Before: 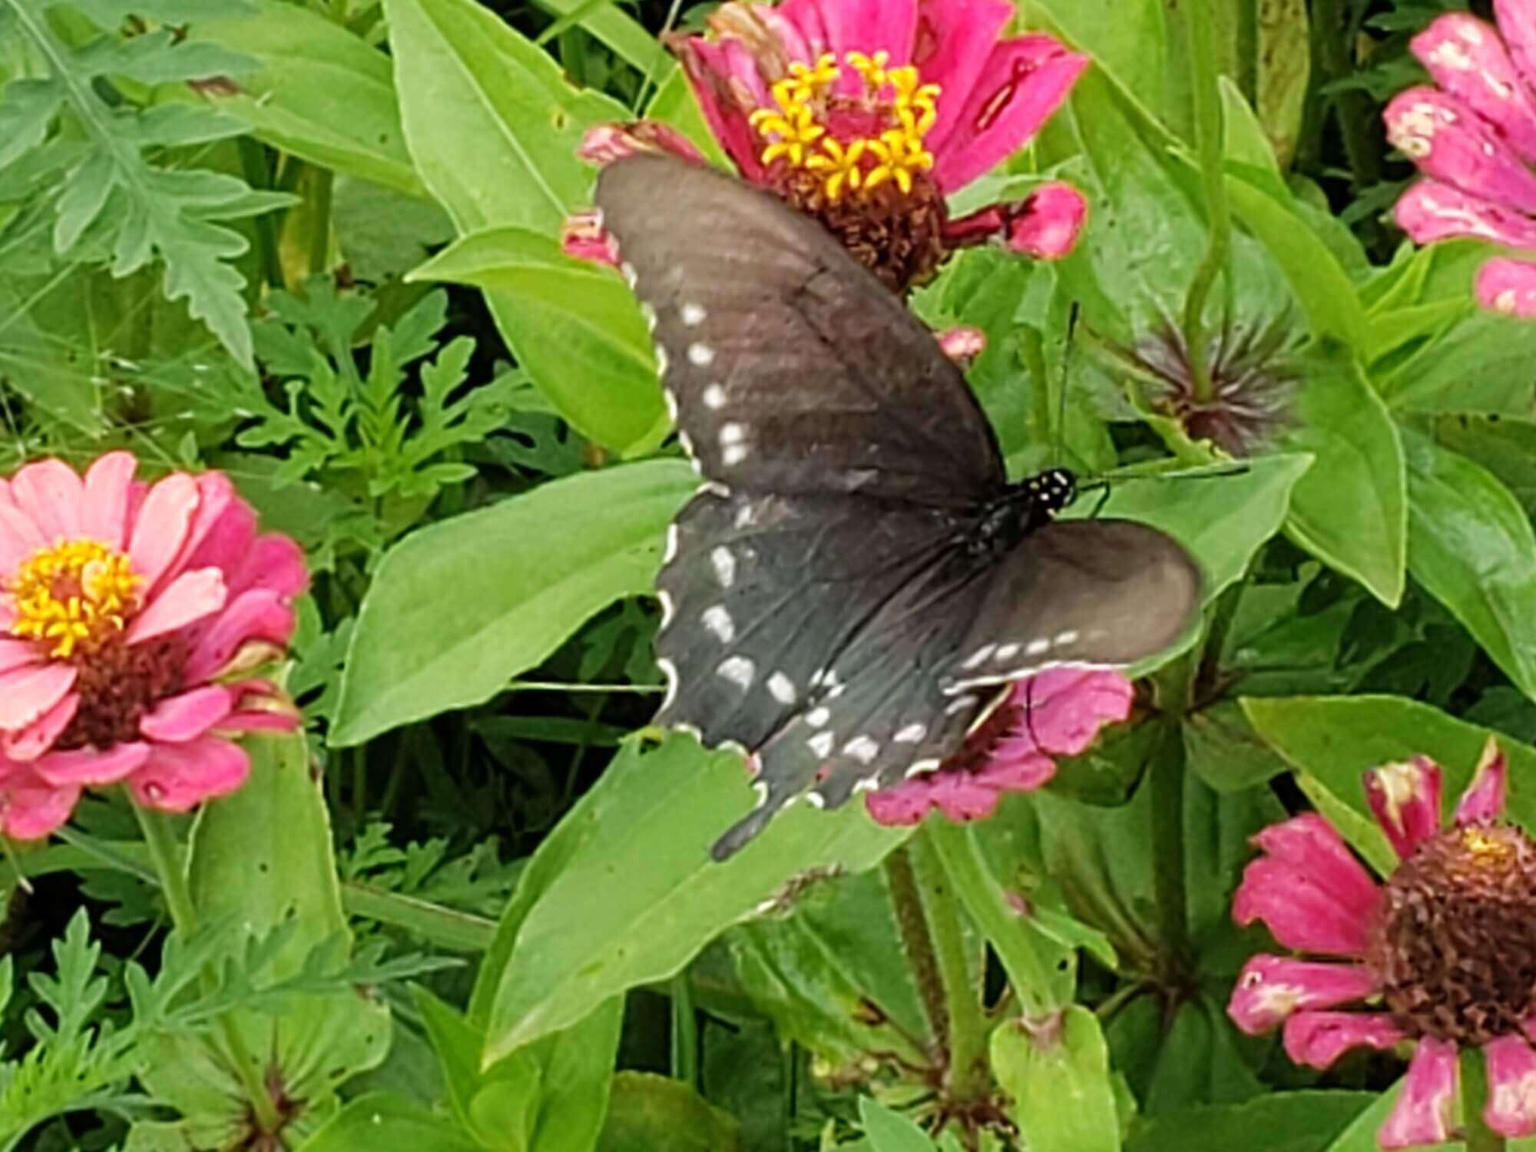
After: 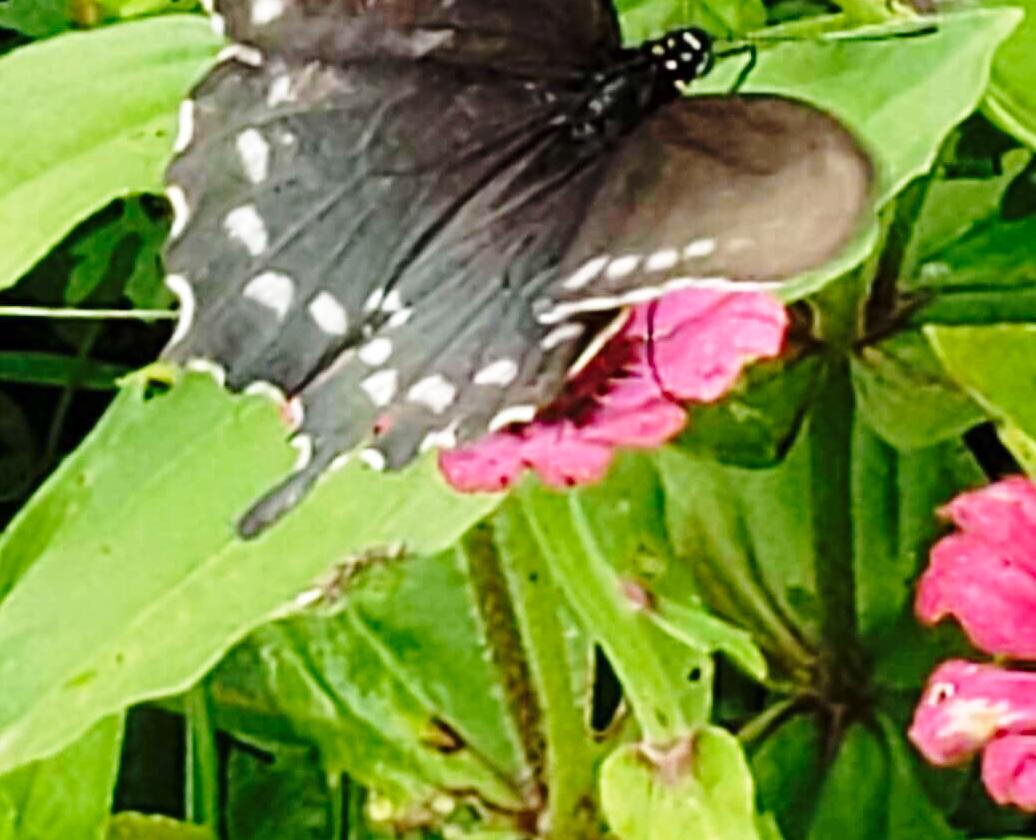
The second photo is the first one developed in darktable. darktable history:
base curve: curves: ch0 [(0, 0) (0.028, 0.03) (0.121, 0.232) (0.46, 0.748) (0.859, 0.968) (1, 1)], preserve colors none
crop: left 34.479%, top 38.822%, right 13.718%, bottom 5.172%
